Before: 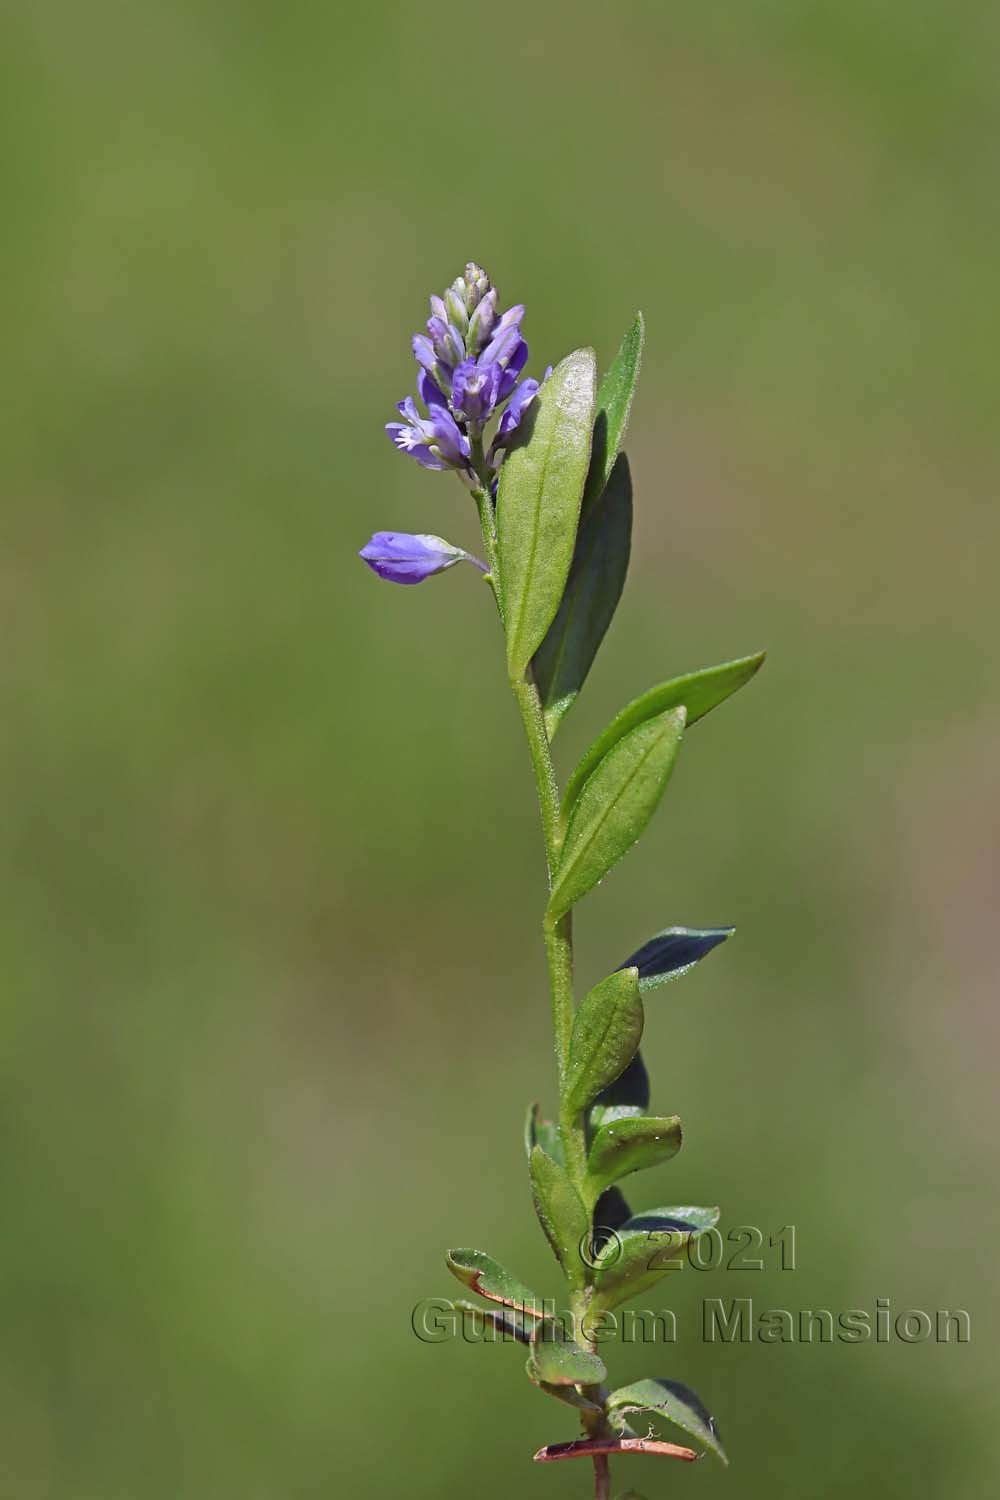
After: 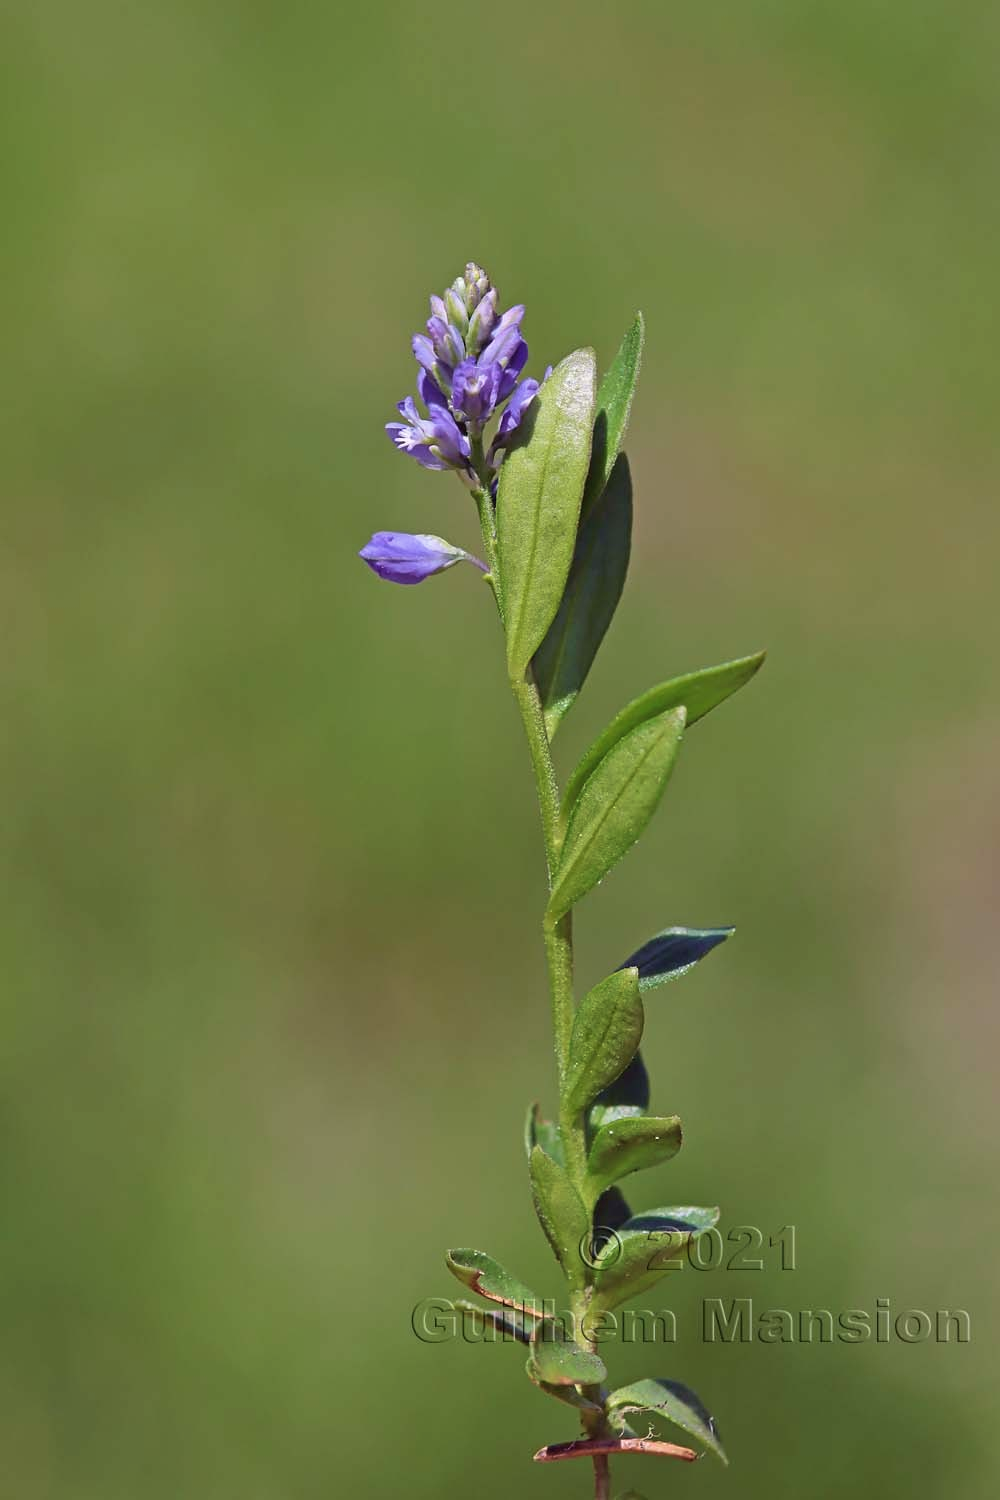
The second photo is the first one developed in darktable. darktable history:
velvia: on, module defaults
contrast brightness saturation: saturation -0.066
